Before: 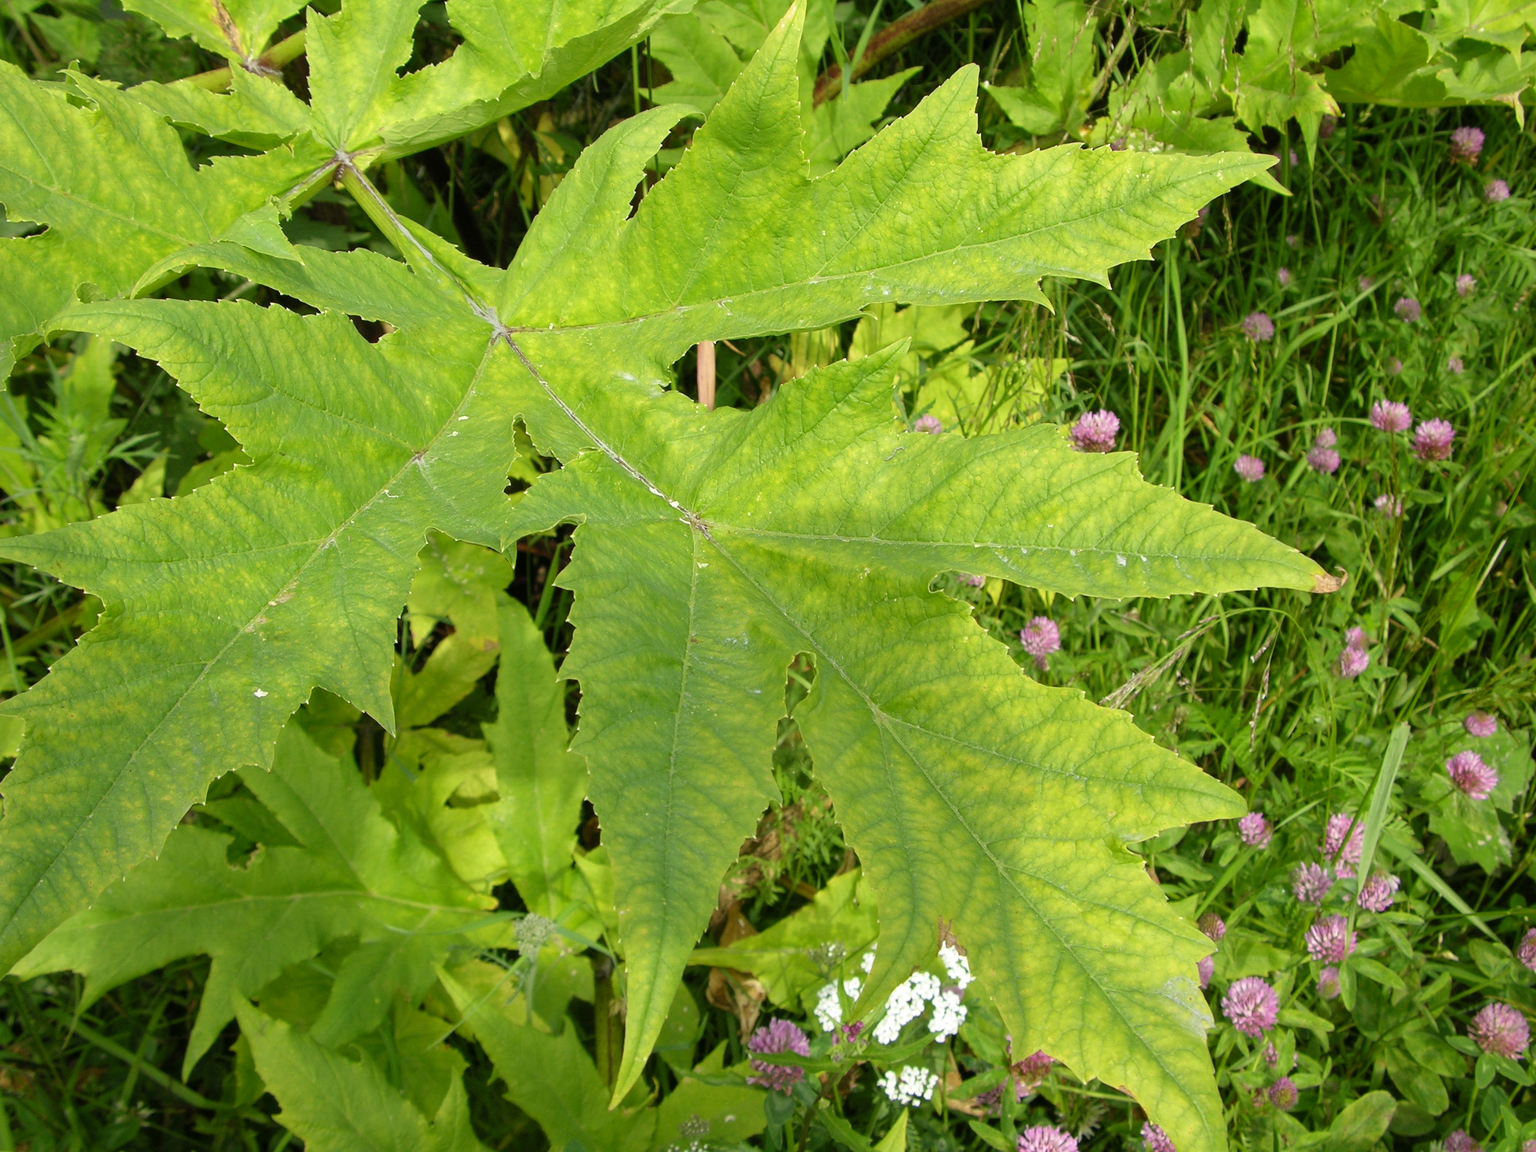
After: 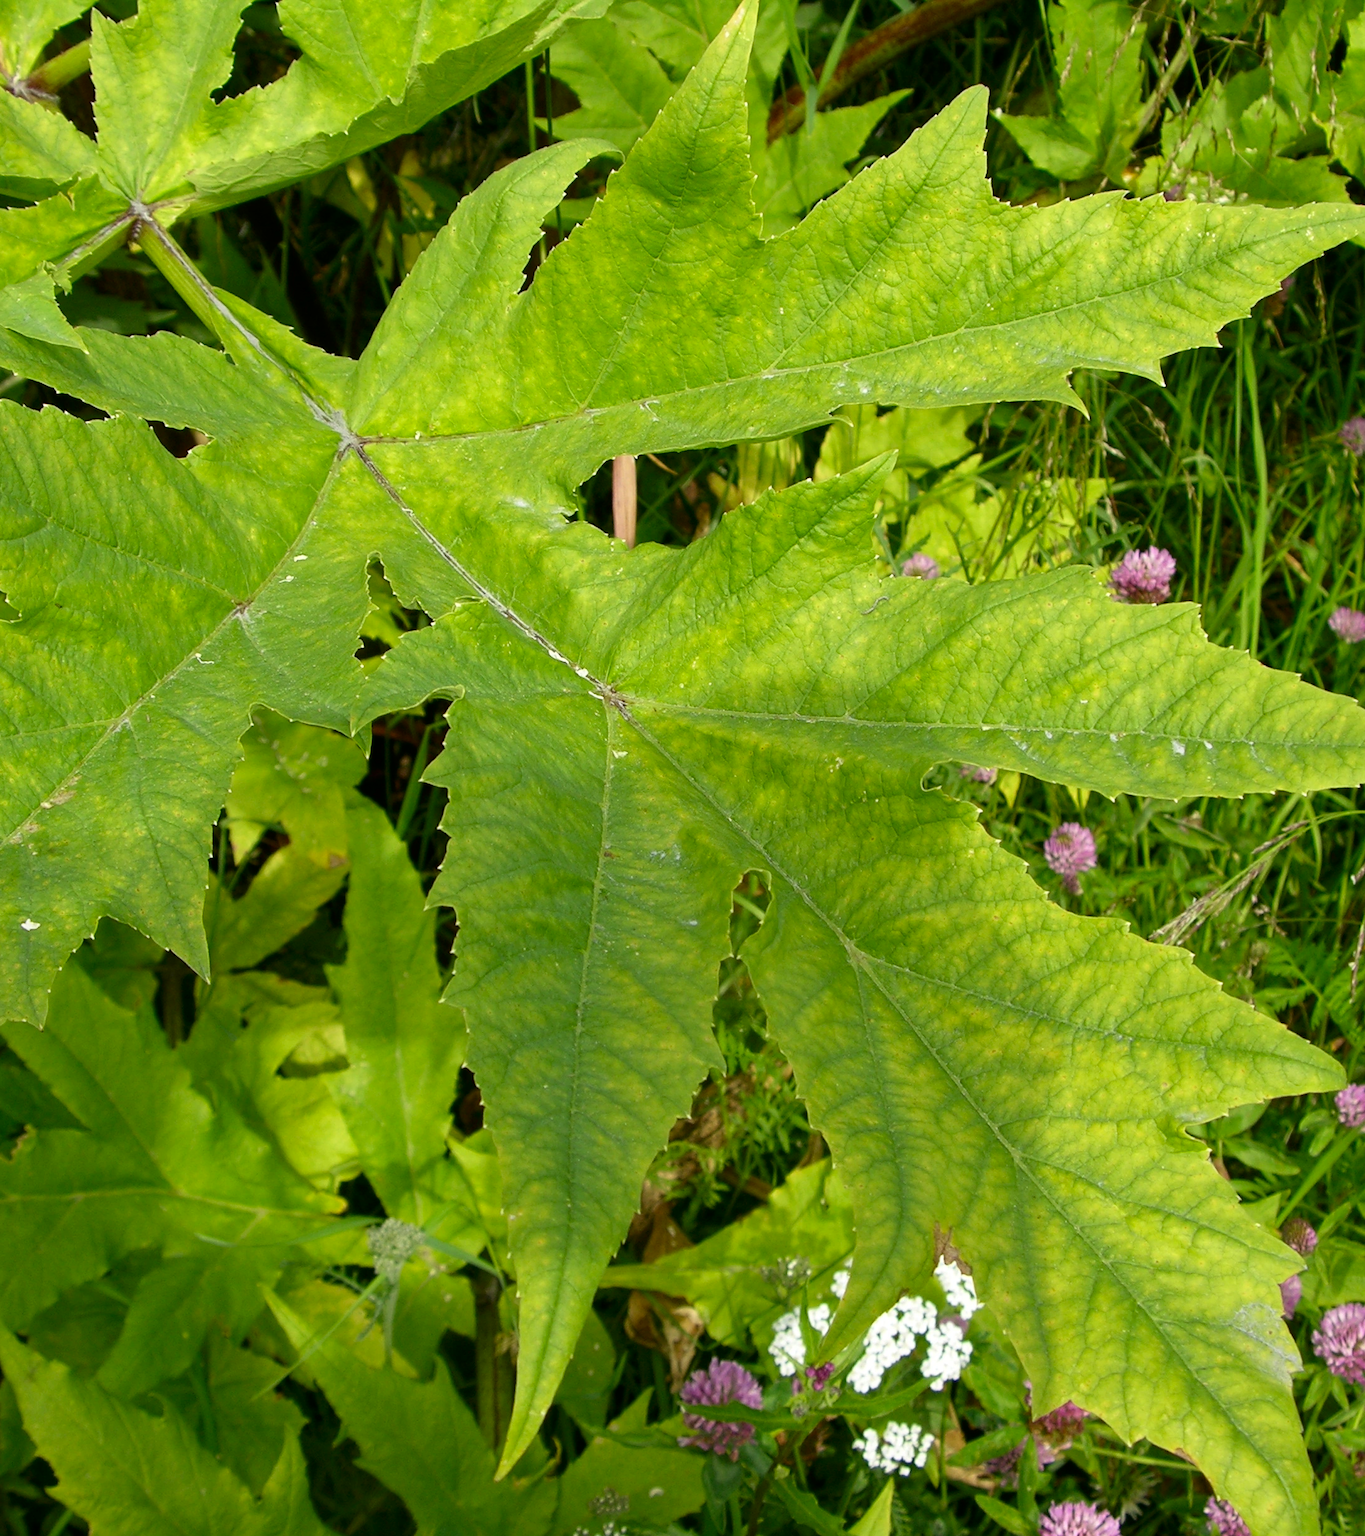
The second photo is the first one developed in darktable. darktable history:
contrast brightness saturation: contrast 0.069, brightness -0.125, saturation 0.062
crop and rotate: left 15.527%, right 17.796%
